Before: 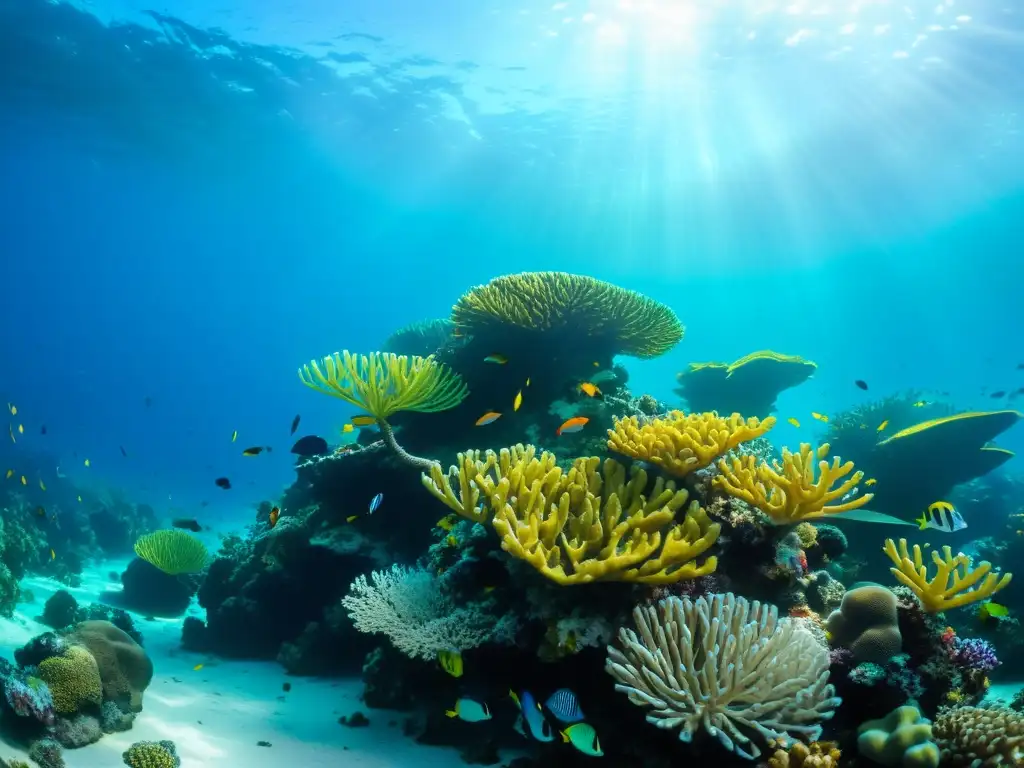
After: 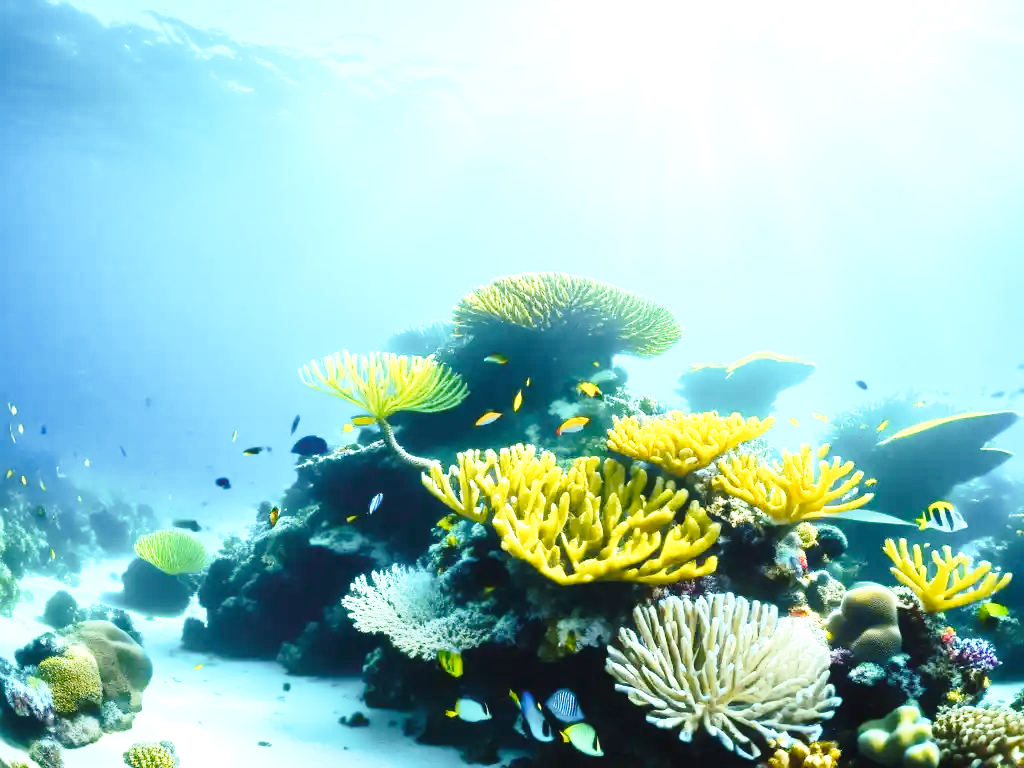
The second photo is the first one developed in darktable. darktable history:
tone curve: curves: ch0 [(0, 0.024) (0.119, 0.146) (0.474, 0.464) (0.718, 0.721) (0.817, 0.839) (1, 0.998)]; ch1 [(0, 0) (0.377, 0.416) (0.439, 0.451) (0.477, 0.477) (0.501, 0.503) (0.538, 0.544) (0.58, 0.602) (0.664, 0.676) (0.783, 0.804) (1, 1)]; ch2 [(0, 0) (0.38, 0.405) (0.463, 0.456) (0.498, 0.497) (0.524, 0.535) (0.578, 0.576) (0.648, 0.665) (1, 1)], color space Lab, independent channels, preserve colors none
base curve: curves: ch0 [(0, 0) (0.028, 0.03) (0.121, 0.232) (0.46, 0.748) (0.859, 0.968) (1, 1)], preserve colors none
exposure: exposure 1.15 EV, compensate exposure bias true, compensate highlight preservation false
